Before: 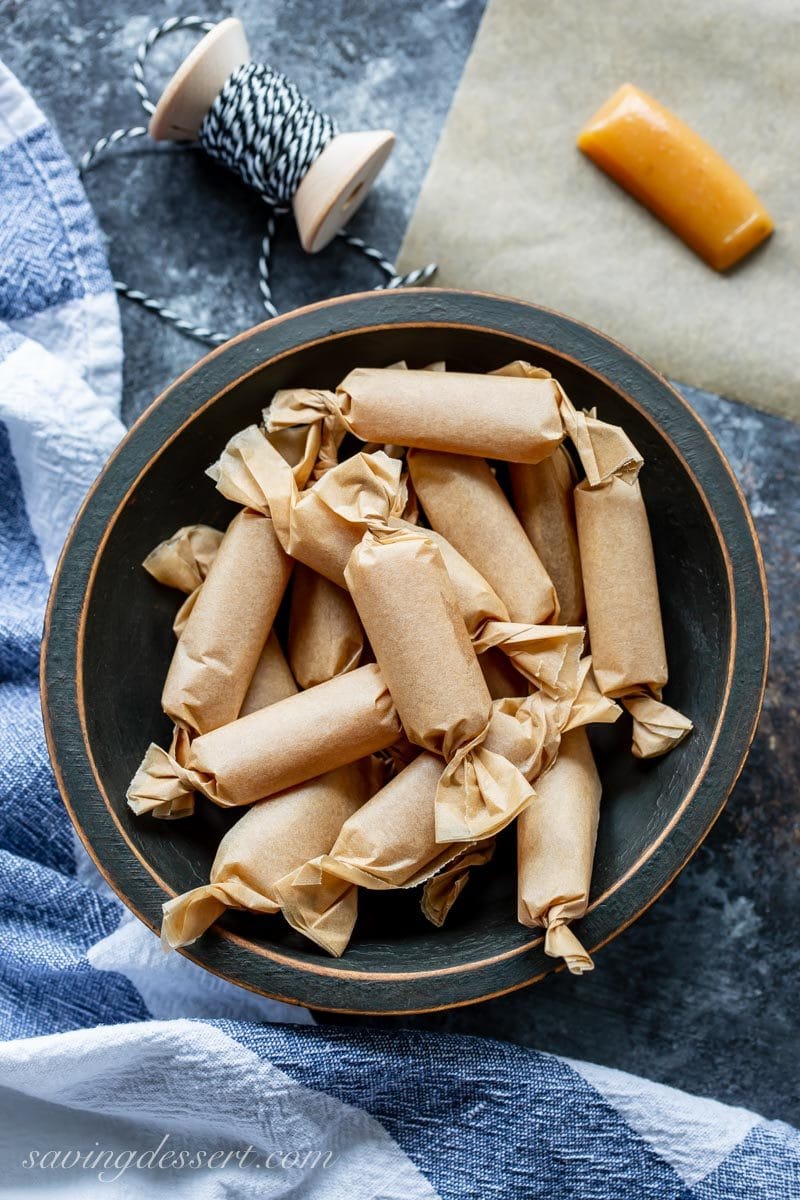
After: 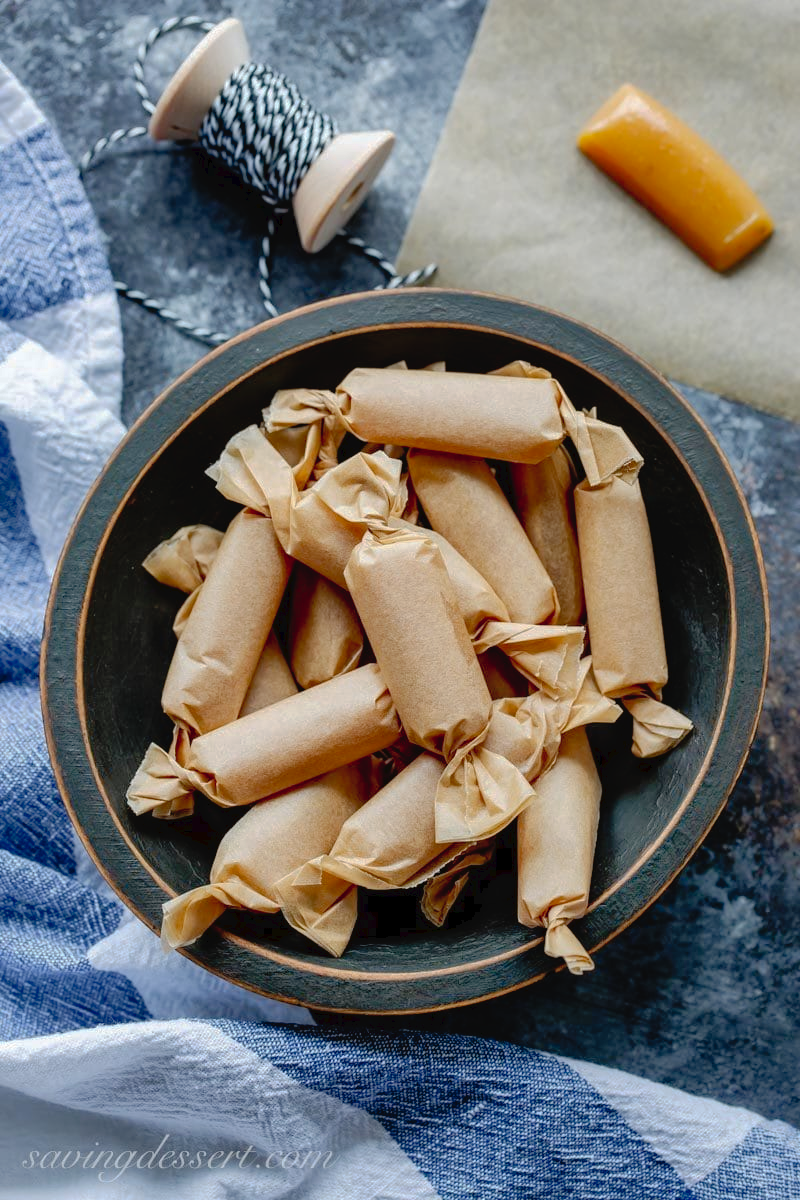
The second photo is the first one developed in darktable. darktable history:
shadows and highlights: on, module defaults
tone curve: curves: ch0 [(0, 0) (0.003, 0.018) (0.011, 0.019) (0.025, 0.02) (0.044, 0.024) (0.069, 0.034) (0.1, 0.049) (0.136, 0.082) (0.177, 0.136) (0.224, 0.196) (0.277, 0.263) (0.335, 0.329) (0.399, 0.401) (0.468, 0.473) (0.543, 0.546) (0.623, 0.625) (0.709, 0.698) (0.801, 0.779) (0.898, 0.867) (1, 1)], preserve colors none
